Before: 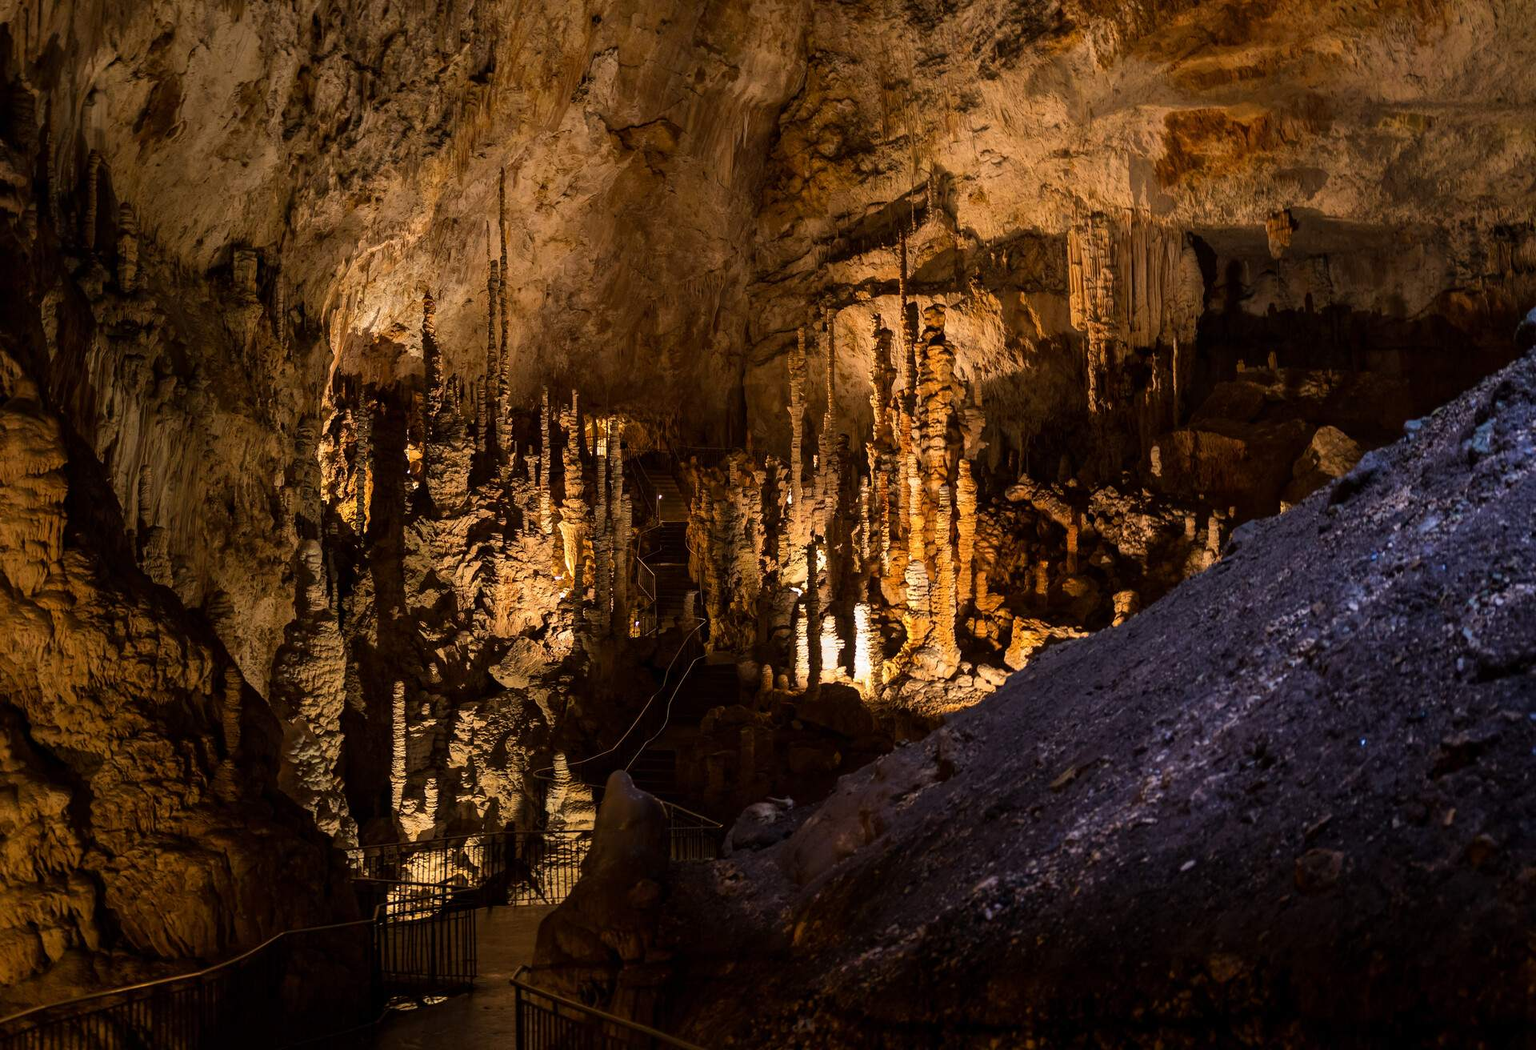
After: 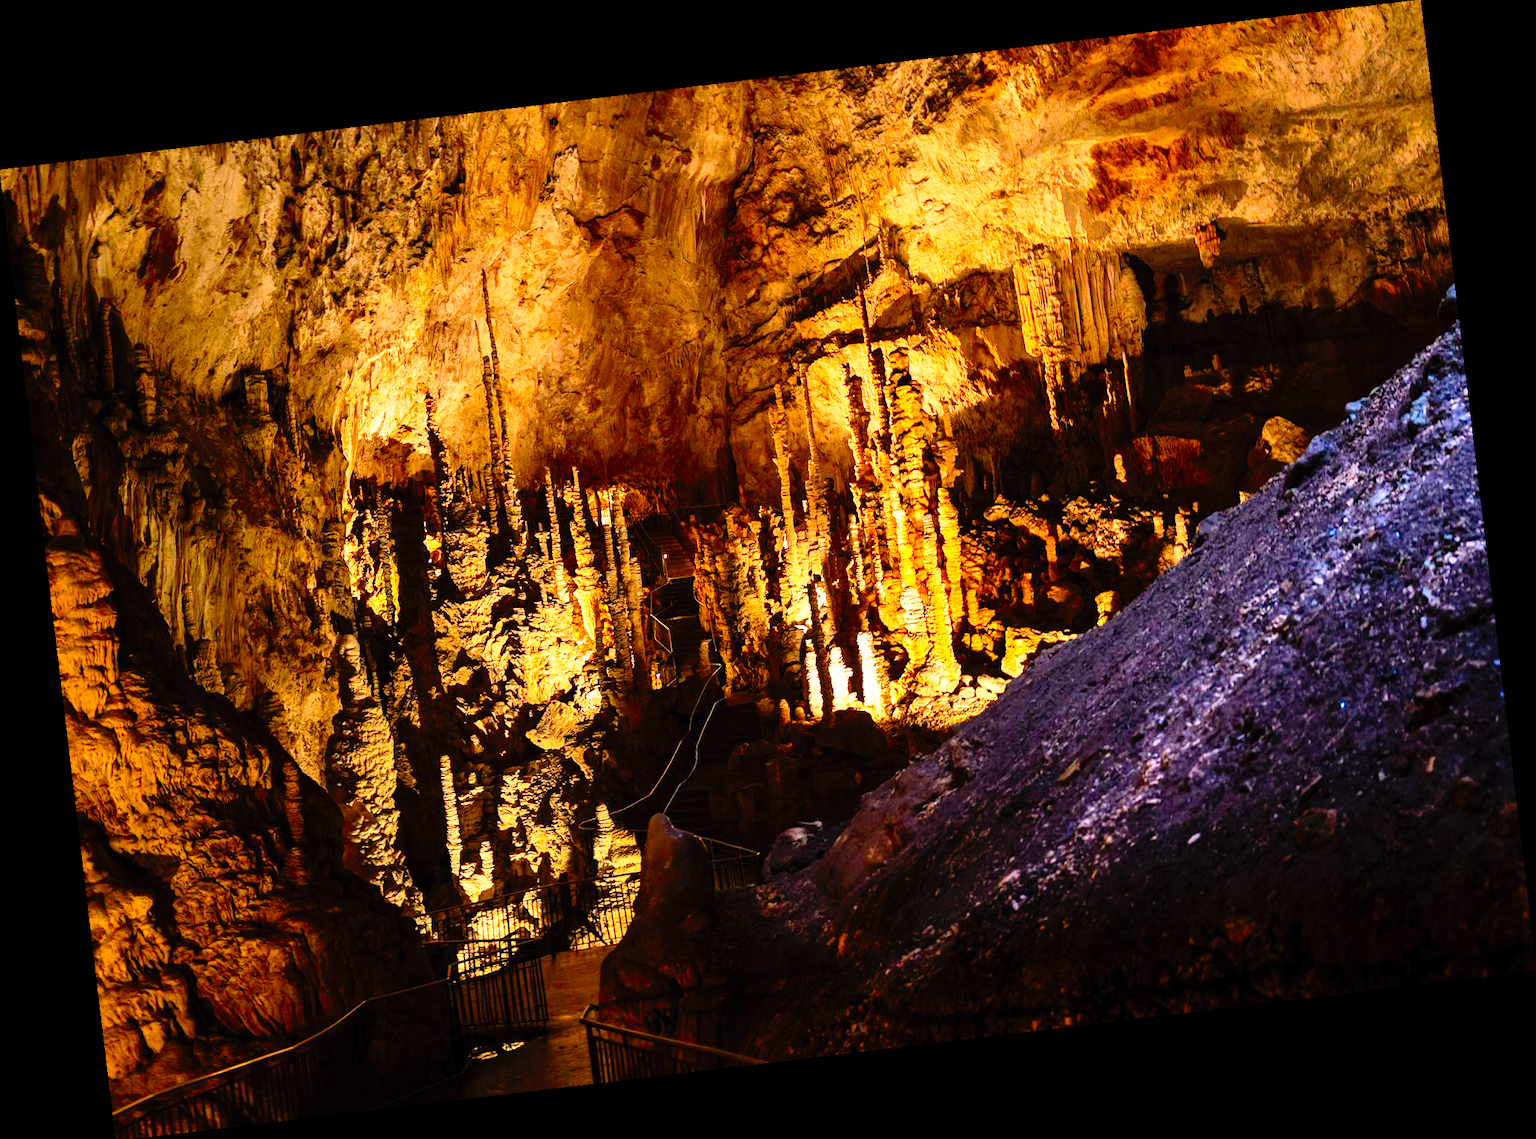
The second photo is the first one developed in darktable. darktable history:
base curve: curves: ch0 [(0, 0) (0.012, 0.01) (0.073, 0.168) (0.31, 0.711) (0.645, 0.957) (1, 1)], preserve colors none
contrast brightness saturation: contrast 0.2, brightness 0.16, saturation 0.22
rotate and perspective: rotation -6.83°, automatic cropping off
color correction: highlights a* 0.816, highlights b* 2.78, saturation 1.1
